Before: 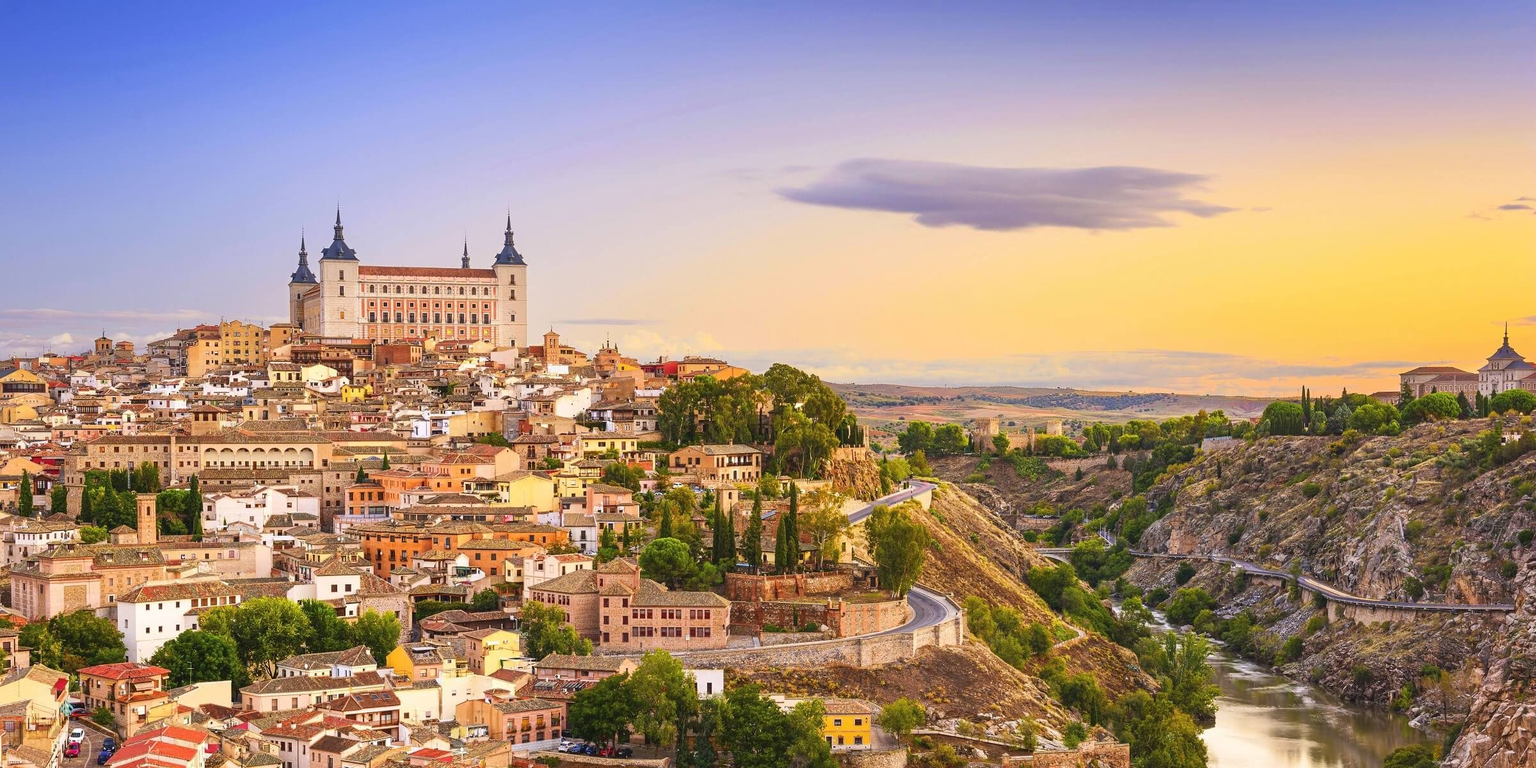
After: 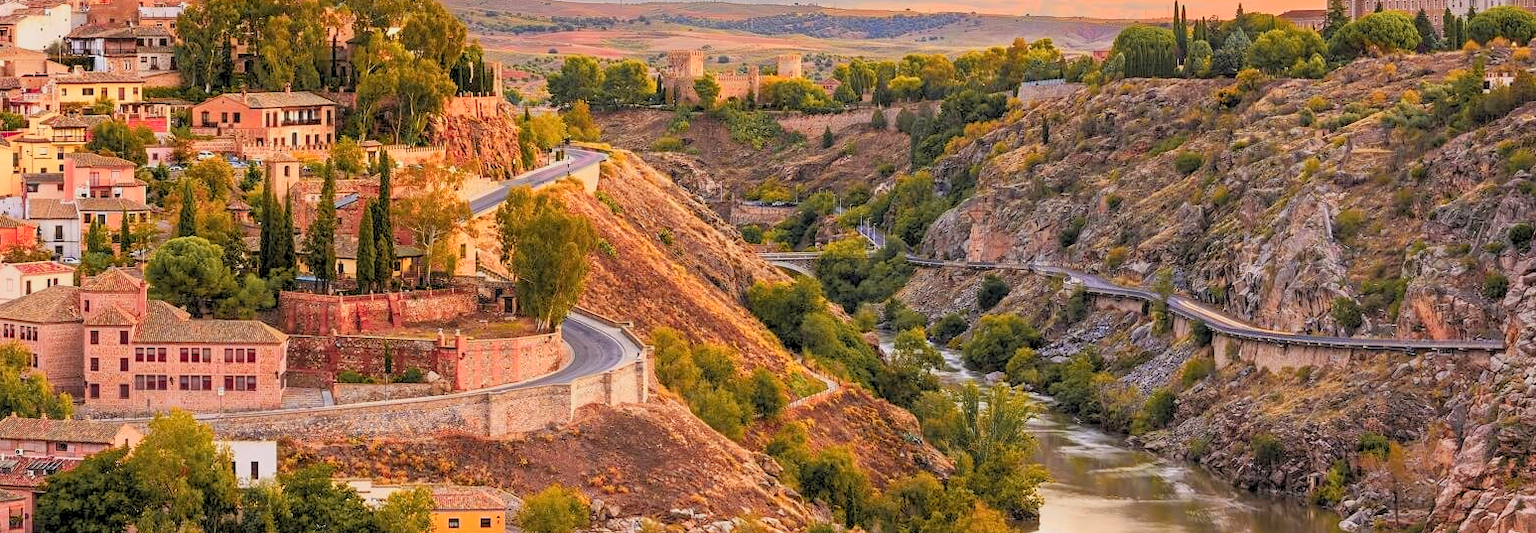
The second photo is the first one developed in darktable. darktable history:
crop and rotate: left 35.509%, top 50.238%, bottom 4.934%
rgb levels: preserve colors sum RGB, levels [[0.038, 0.433, 0.934], [0, 0.5, 1], [0, 0.5, 1]]
color zones: curves: ch1 [(0.263, 0.53) (0.376, 0.287) (0.487, 0.512) (0.748, 0.547) (1, 0.513)]; ch2 [(0.262, 0.45) (0.751, 0.477)], mix 31.98%
